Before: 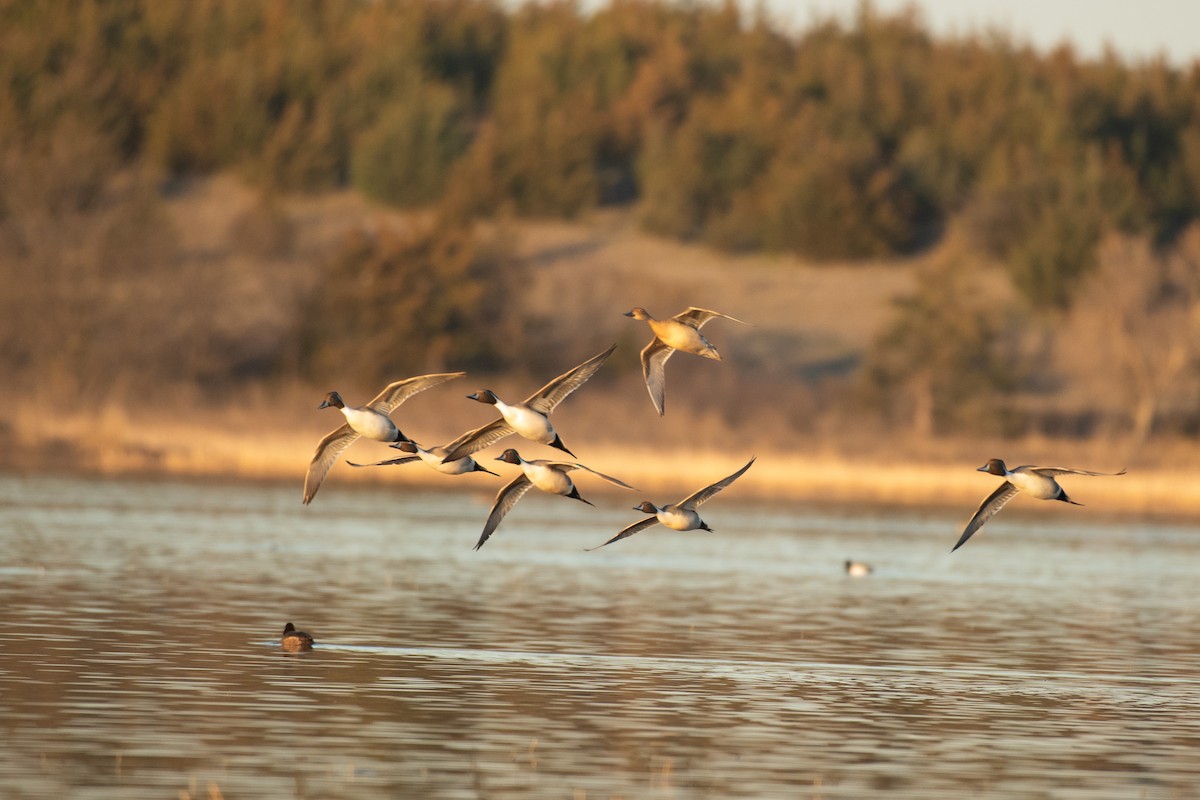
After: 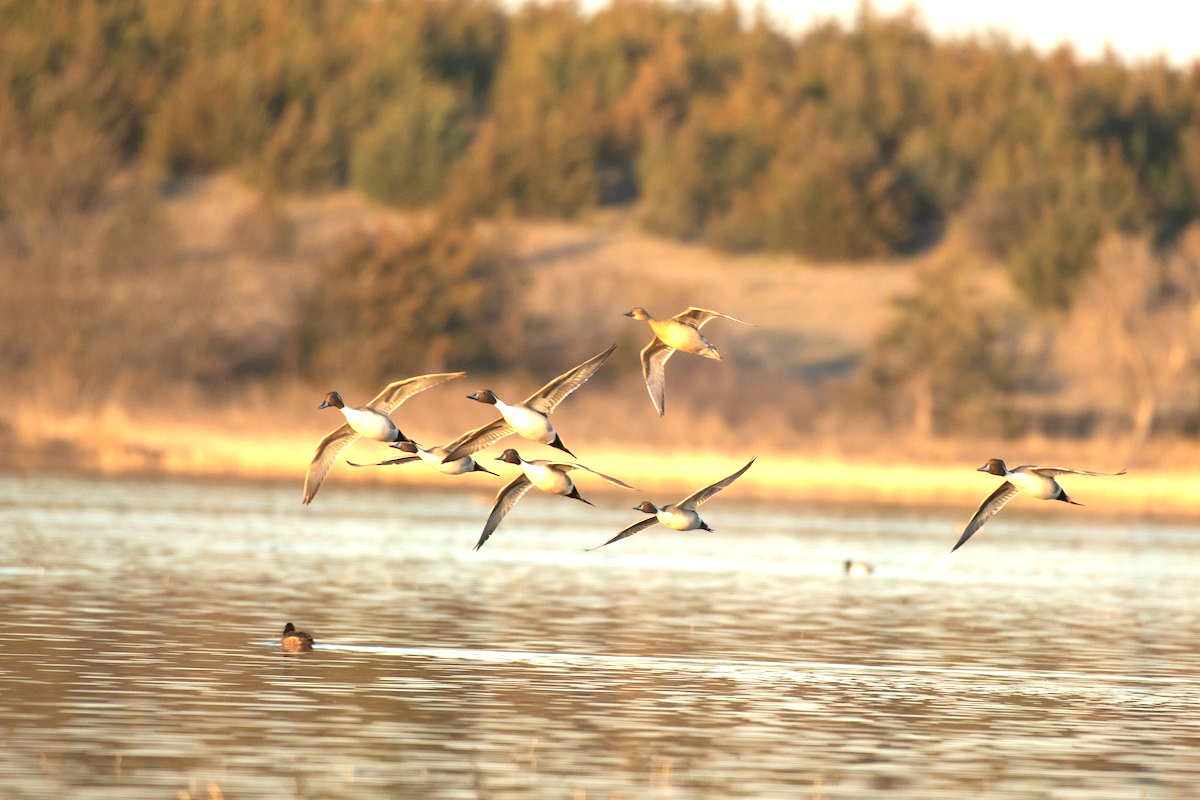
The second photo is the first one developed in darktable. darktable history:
exposure: exposure 0.92 EV, compensate highlight preservation false
